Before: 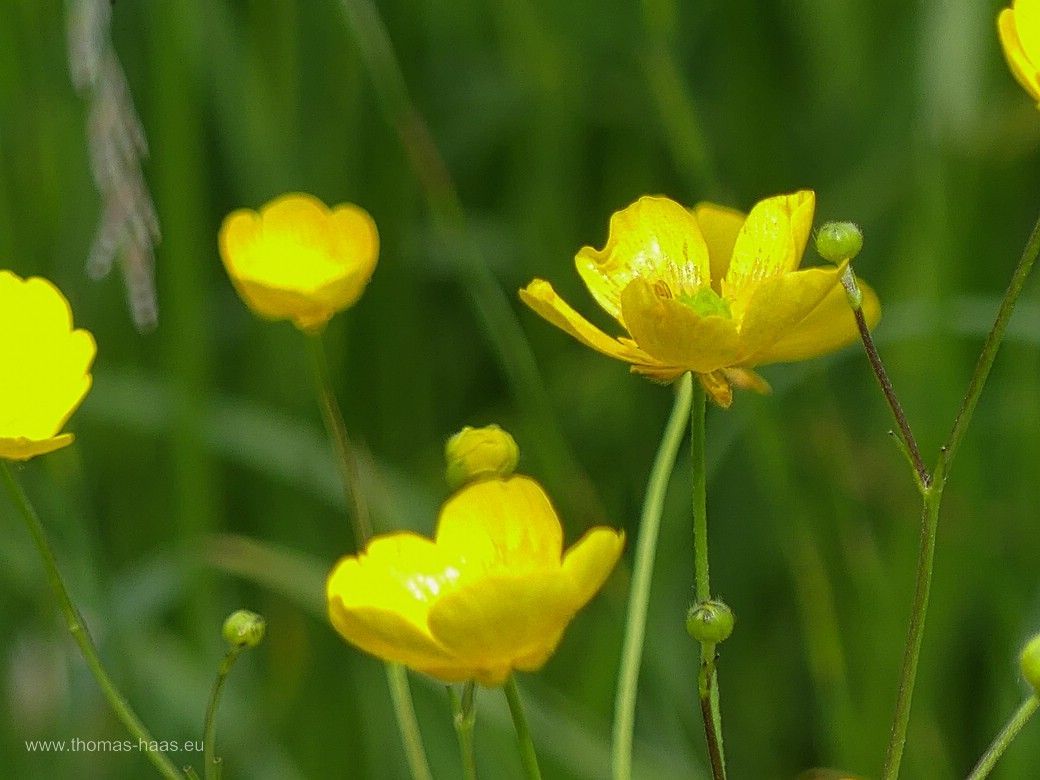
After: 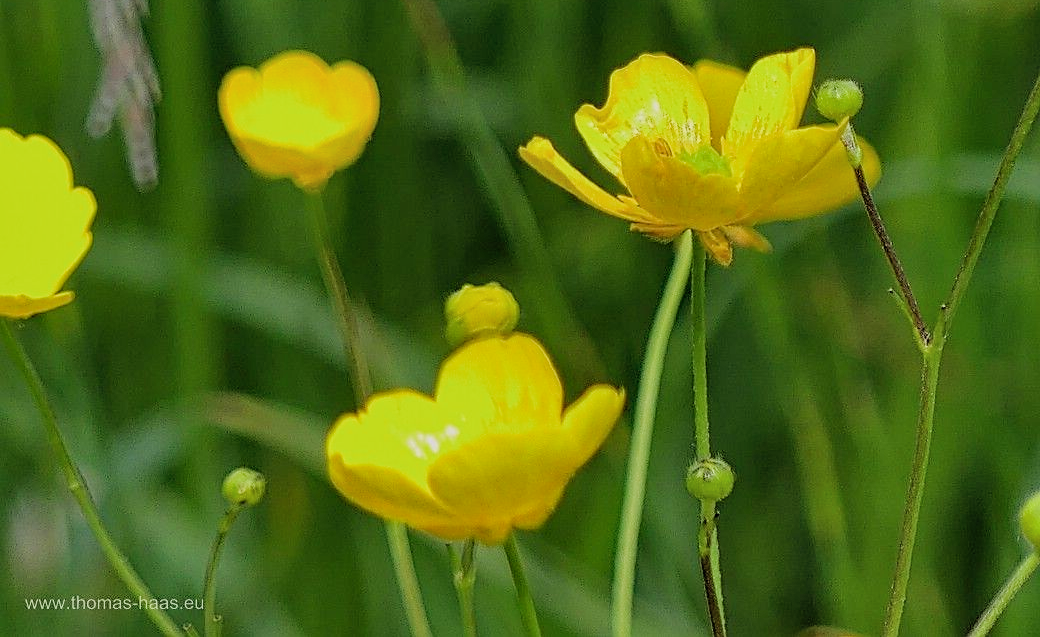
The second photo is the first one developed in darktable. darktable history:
shadows and highlights: shadows 60.94, highlights -60.46, soften with gaussian
crop and rotate: top 18.287%
sharpen: radius 1.915, amount 0.393, threshold 1.643
haze removal: strength 0.248, distance 0.256, compatibility mode true, adaptive false
levels: levels [0, 0.492, 0.984]
filmic rgb: black relative exposure -7.65 EV, white relative exposure 4.56 EV, hardness 3.61
exposure: black level correction 0, exposure 0.199 EV, compensate highlight preservation false
